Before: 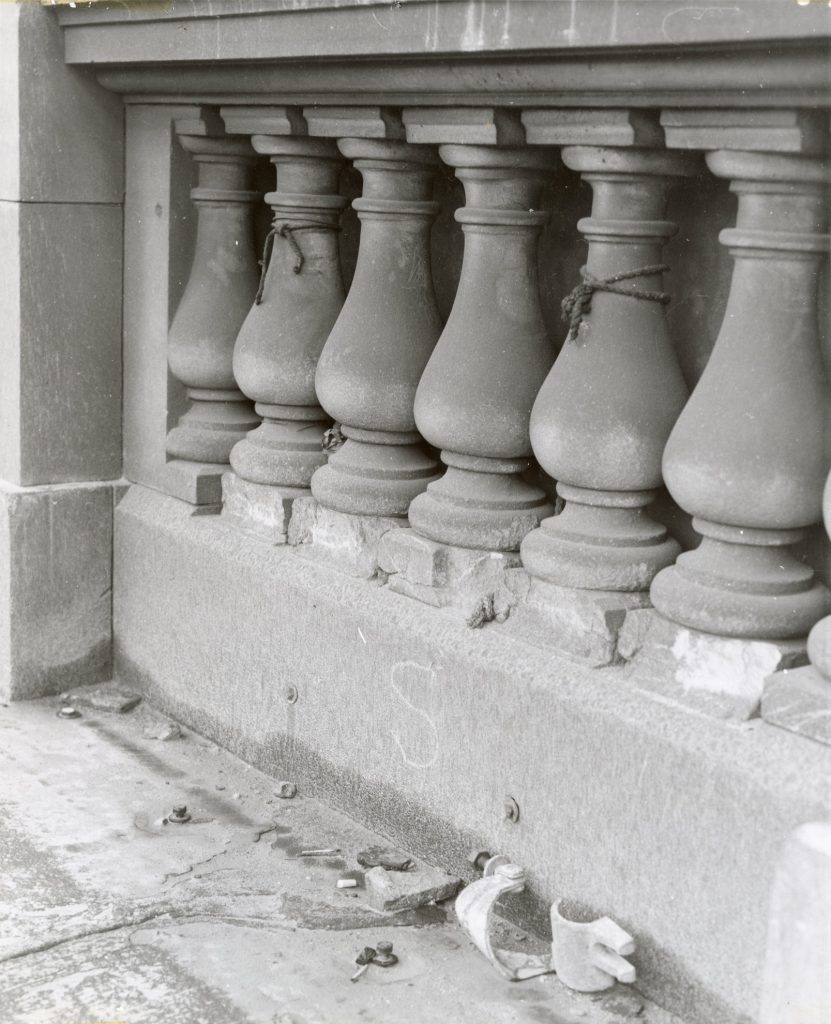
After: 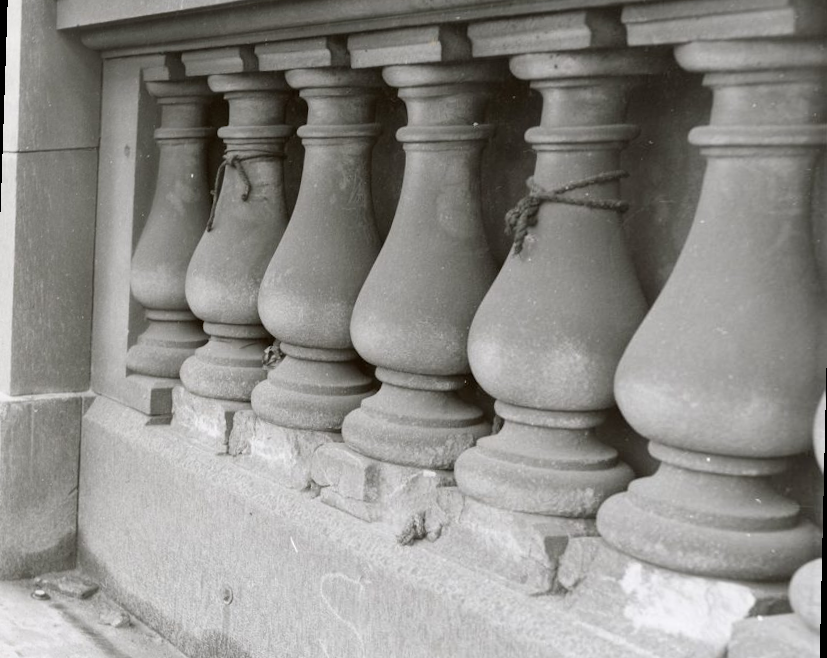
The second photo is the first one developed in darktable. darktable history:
crop: top 3.857%, bottom 21.132%
rotate and perspective: rotation 1.69°, lens shift (vertical) -0.023, lens shift (horizontal) -0.291, crop left 0.025, crop right 0.988, crop top 0.092, crop bottom 0.842
